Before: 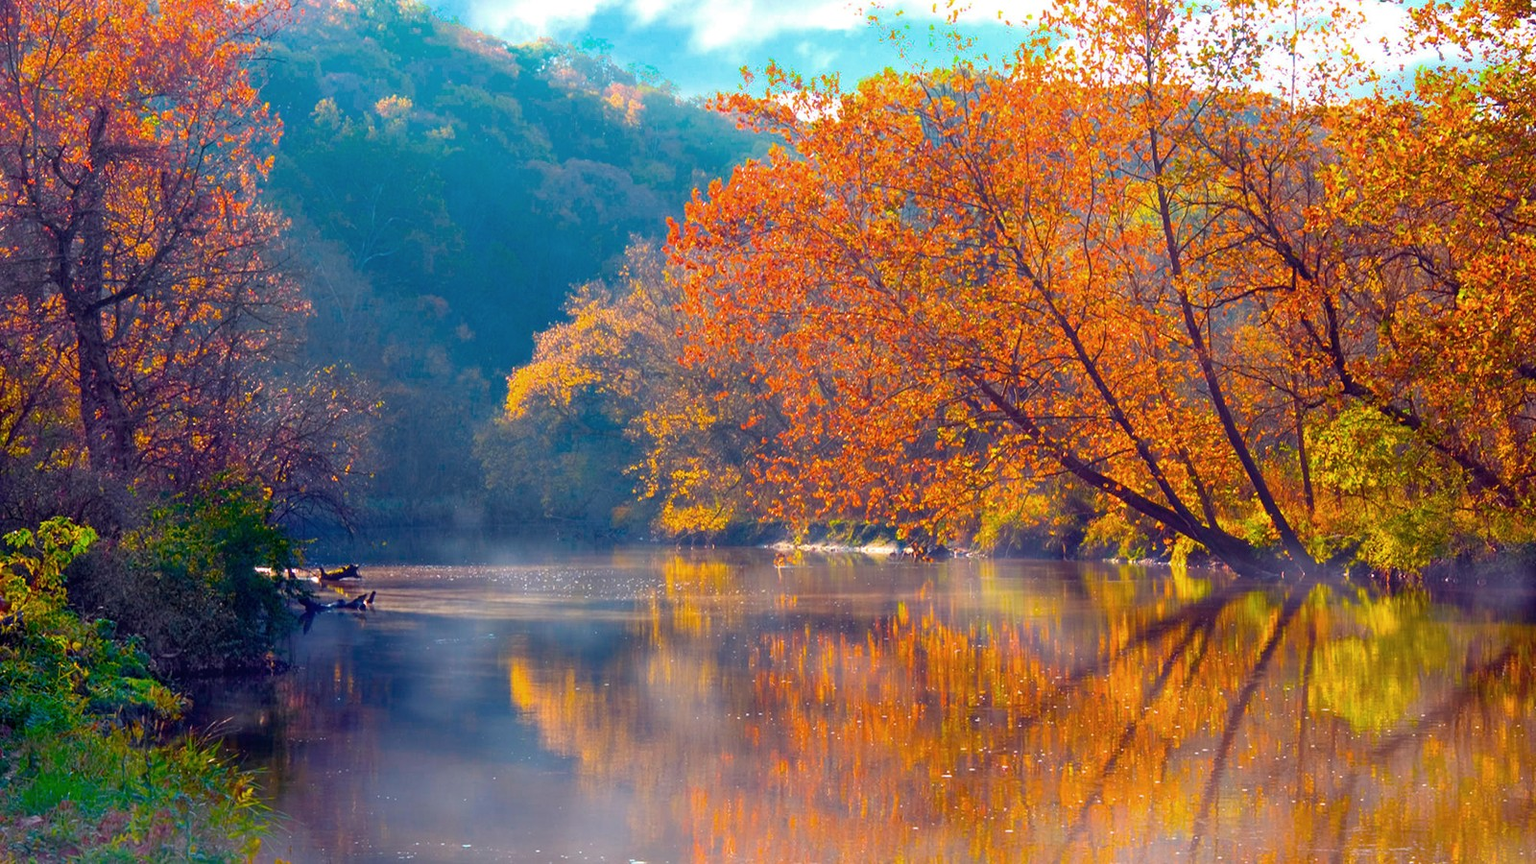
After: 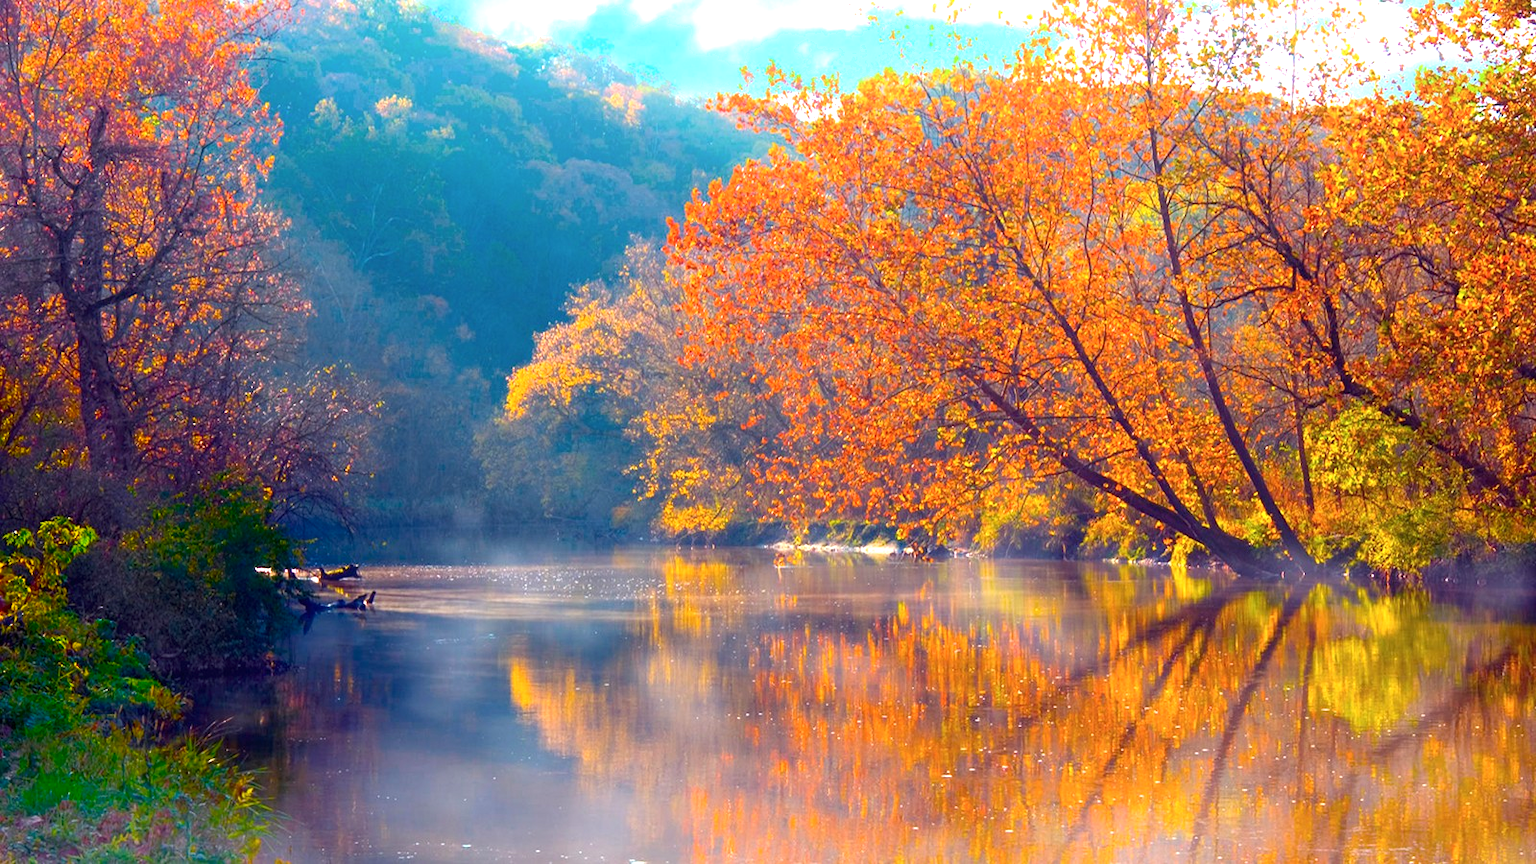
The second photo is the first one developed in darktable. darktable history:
exposure: exposure 0.517 EV, compensate highlight preservation false
shadows and highlights: shadows -68.4, highlights 35.58, soften with gaussian
